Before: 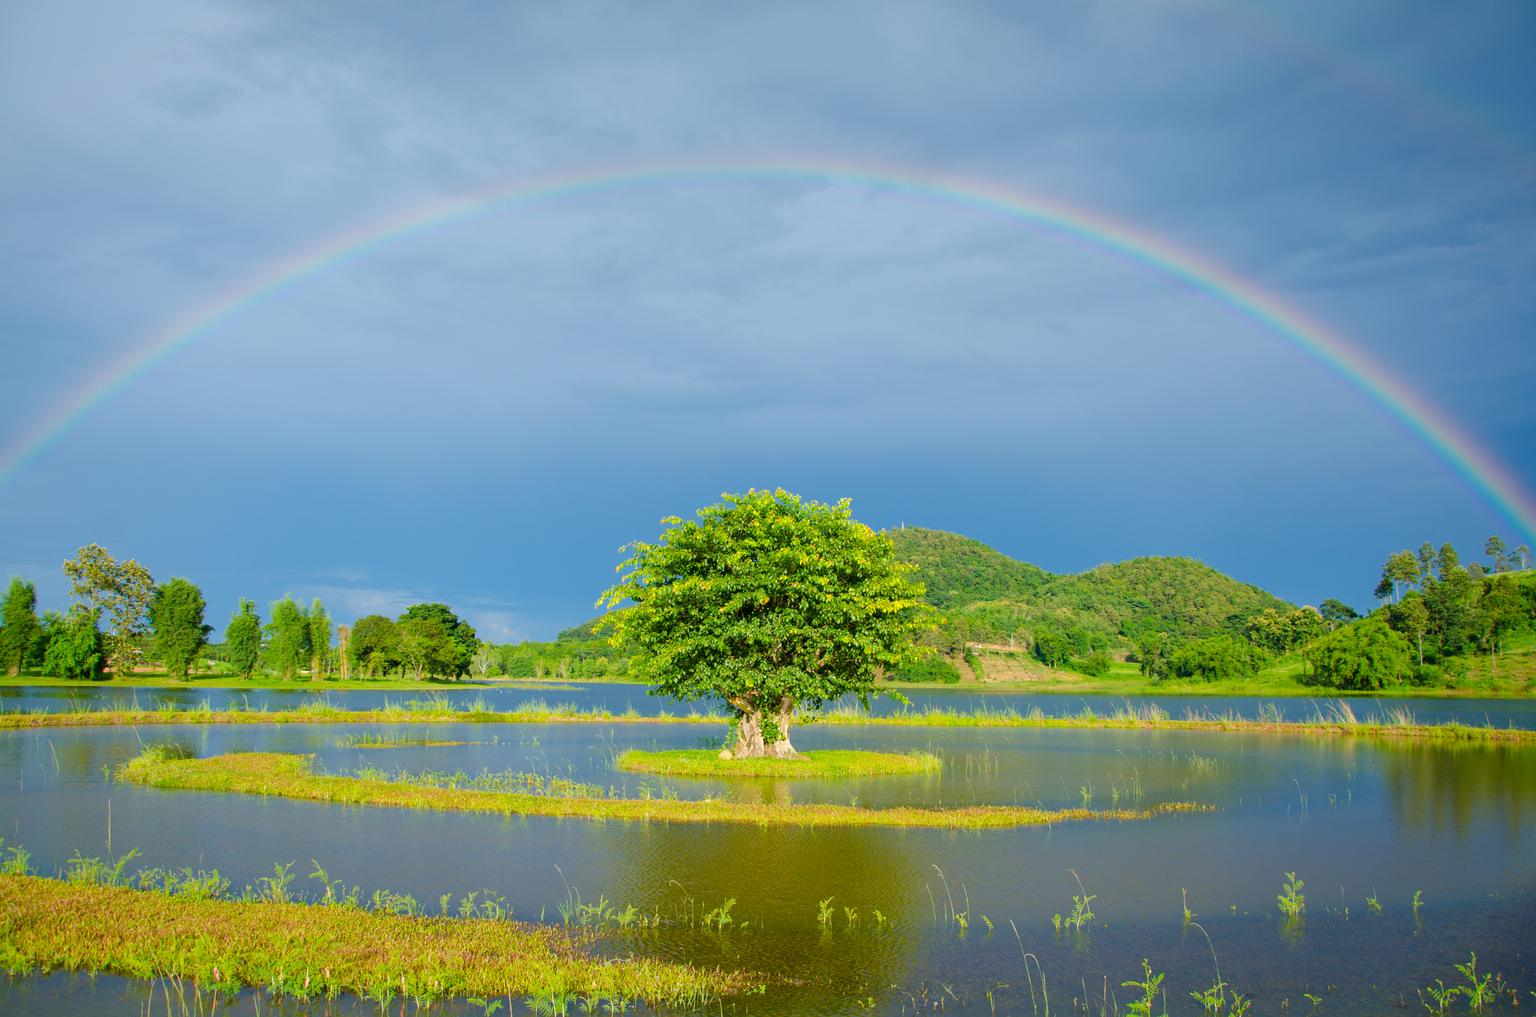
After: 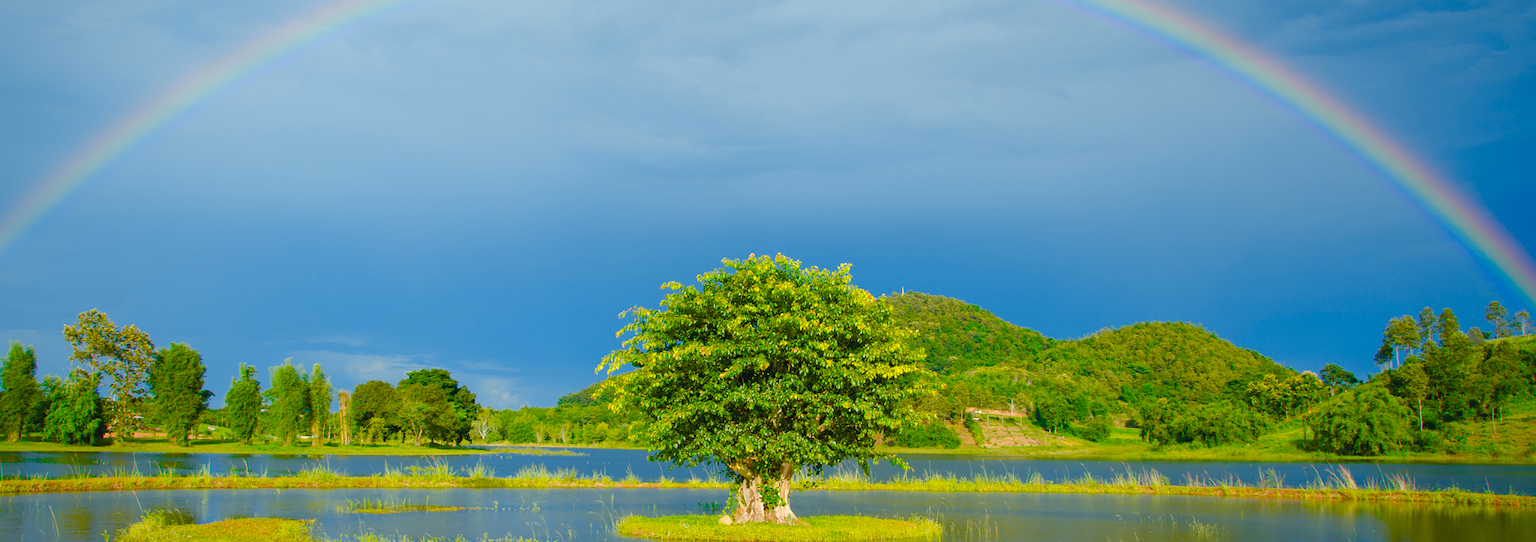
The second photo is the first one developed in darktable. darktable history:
tone curve: curves: ch0 [(0.001, 0.042) (0.128, 0.16) (0.452, 0.42) (0.603, 0.566) (0.754, 0.733) (1, 1)]; ch1 [(0, 0) (0.325, 0.327) (0.412, 0.441) (0.473, 0.466) (0.5, 0.499) (0.549, 0.558) (0.617, 0.625) (0.713, 0.7) (1, 1)]; ch2 [(0, 0) (0.386, 0.397) (0.445, 0.47) (0.505, 0.498) (0.529, 0.524) (0.574, 0.569) (0.652, 0.641) (1, 1)], color space Lab, independent channels, preserve colors none
color balance rgb: shadows lift › luminance -9.033%, perceptual saturation grading › global saturation 35.151%, perceptual saturation grading › highlights -25.856%, perceptual saturation grading › shadows 49.379%, global vibrance 14.463%
crop and rotate: top 23.125%, bottom 23.502%
shadows and highlights: shadows -23.28, highlights 46.65, soften with gaussian
